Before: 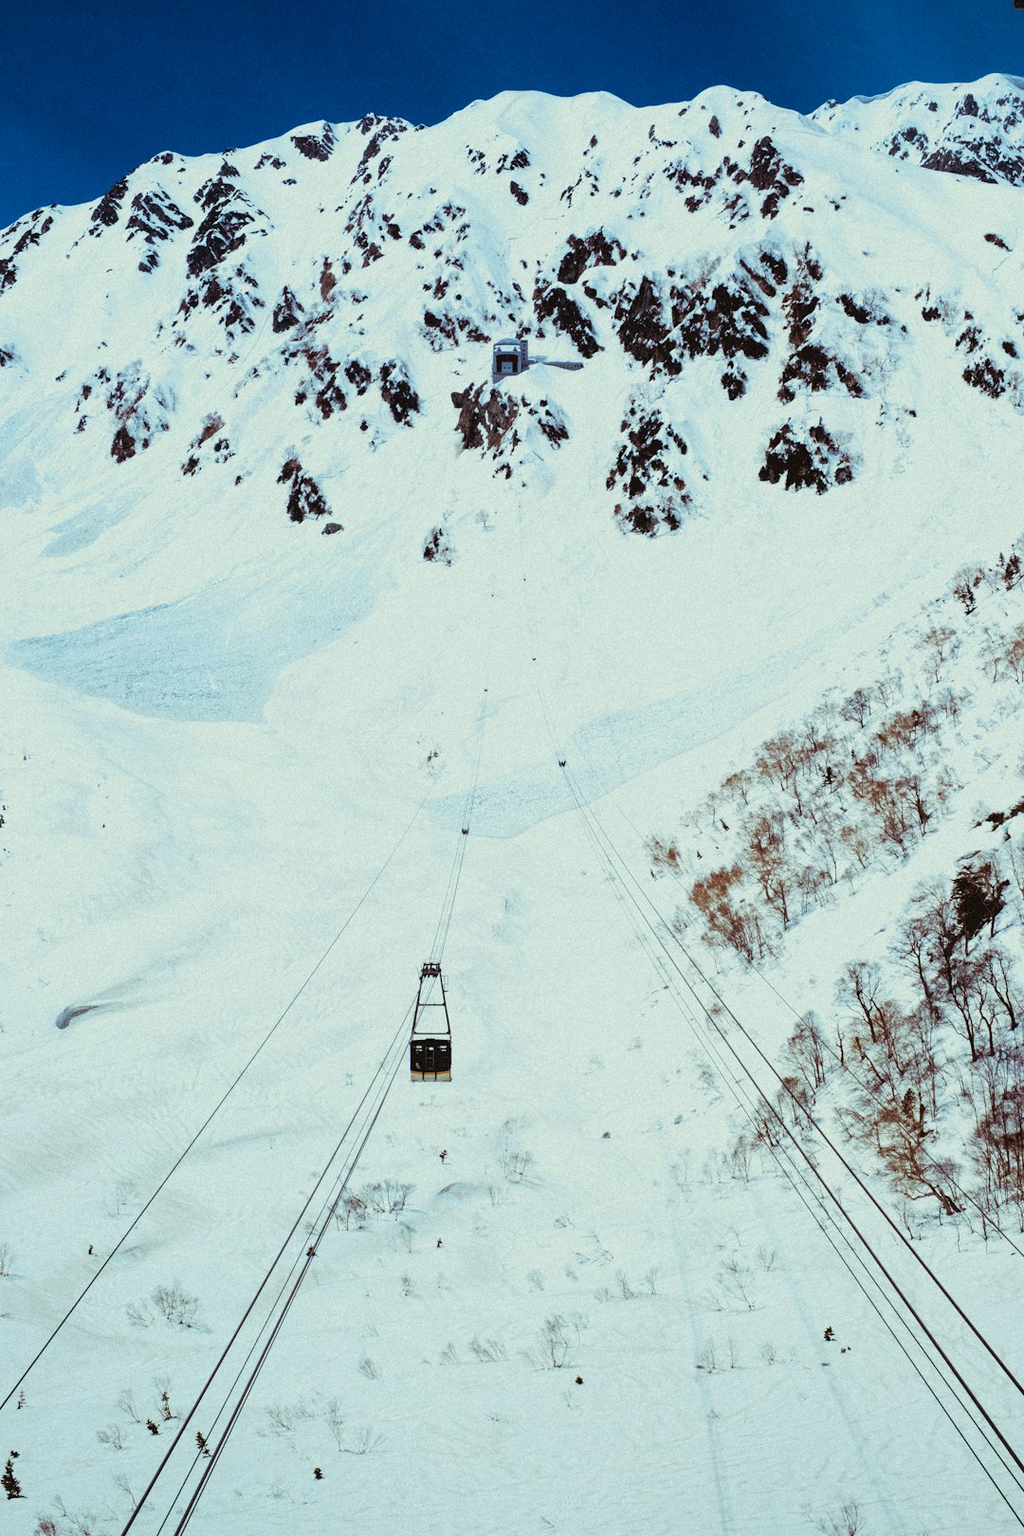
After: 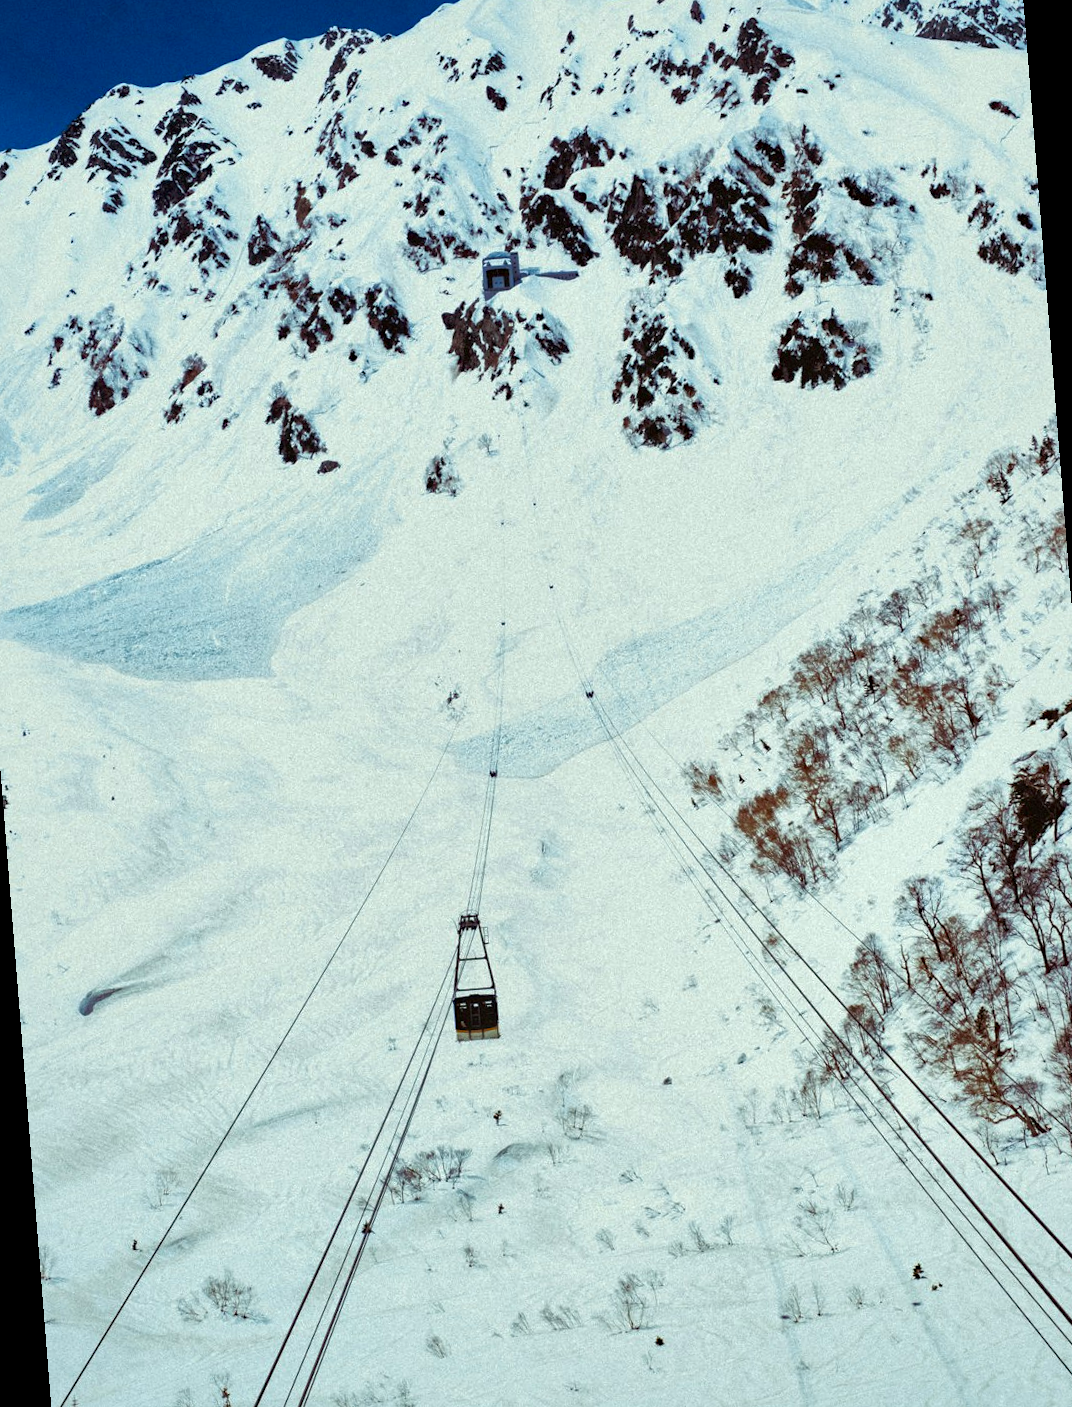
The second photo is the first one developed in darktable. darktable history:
rotate and perspective: rotation -4.57°, crop left 0.054, crop right 0.944, crop top 0.087, crop bottom 0.914
vibrance: on, module defaults
haze removal: compatibility mode true, adaptive false
local contrast: mode bilateral grid, contrast 100, coarseness 100, detail 165%, midtone range 0.2
